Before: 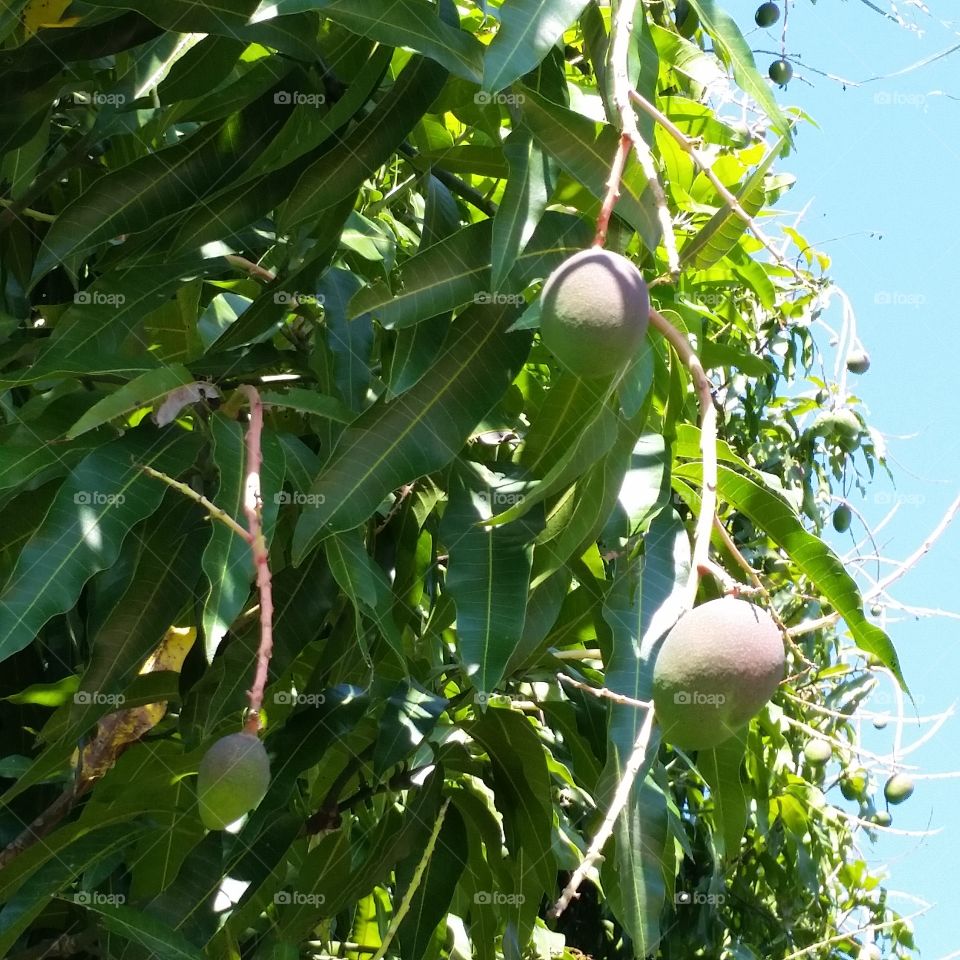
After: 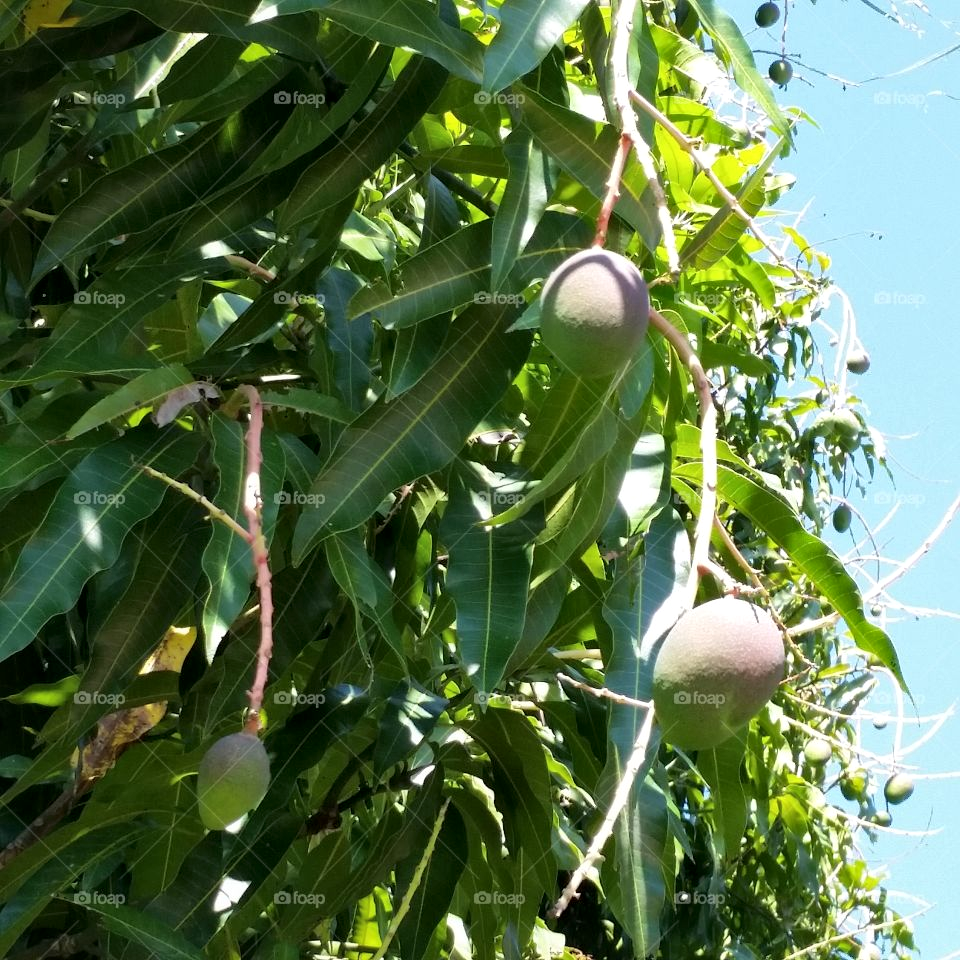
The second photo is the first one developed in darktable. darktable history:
local contrast: mode bilateral grid, contrast 20, coarseness 51, detail 130%, midtone range 0.2
